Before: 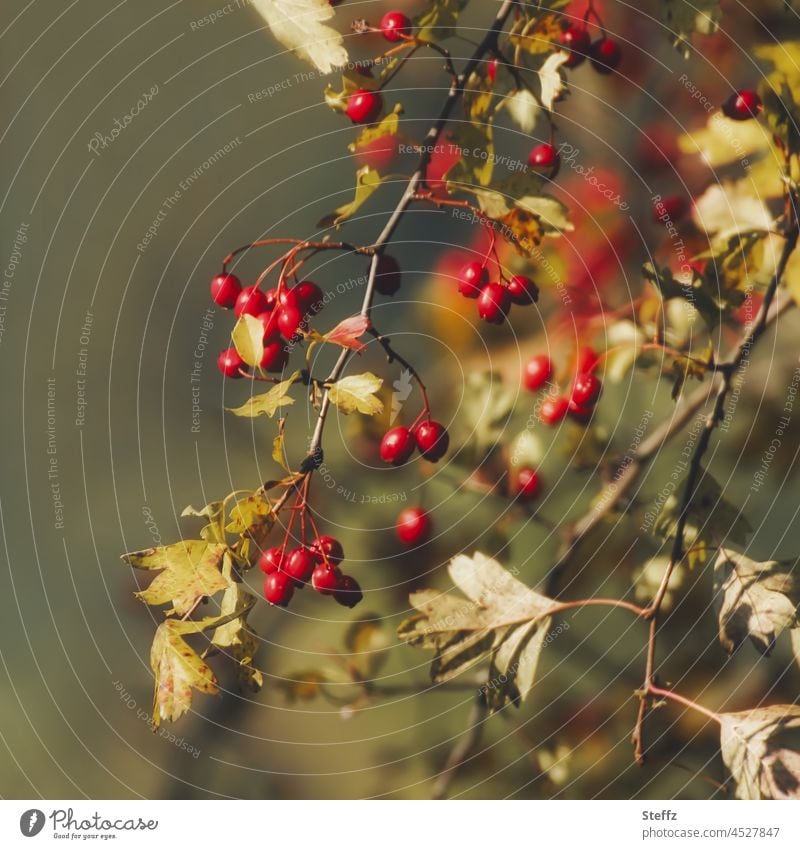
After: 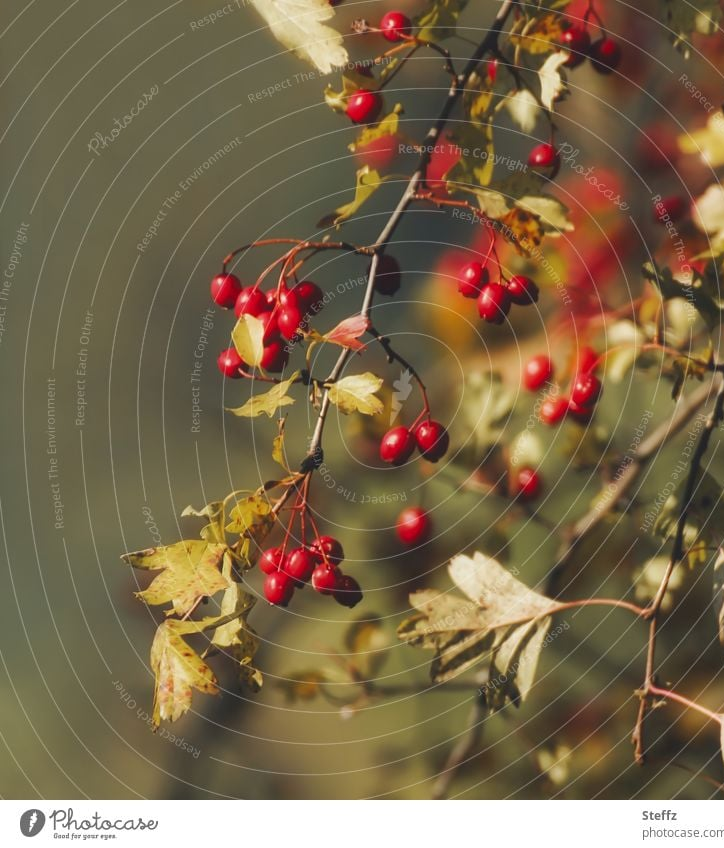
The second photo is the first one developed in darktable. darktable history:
crop: right 9.483%, bottom 0.025%
